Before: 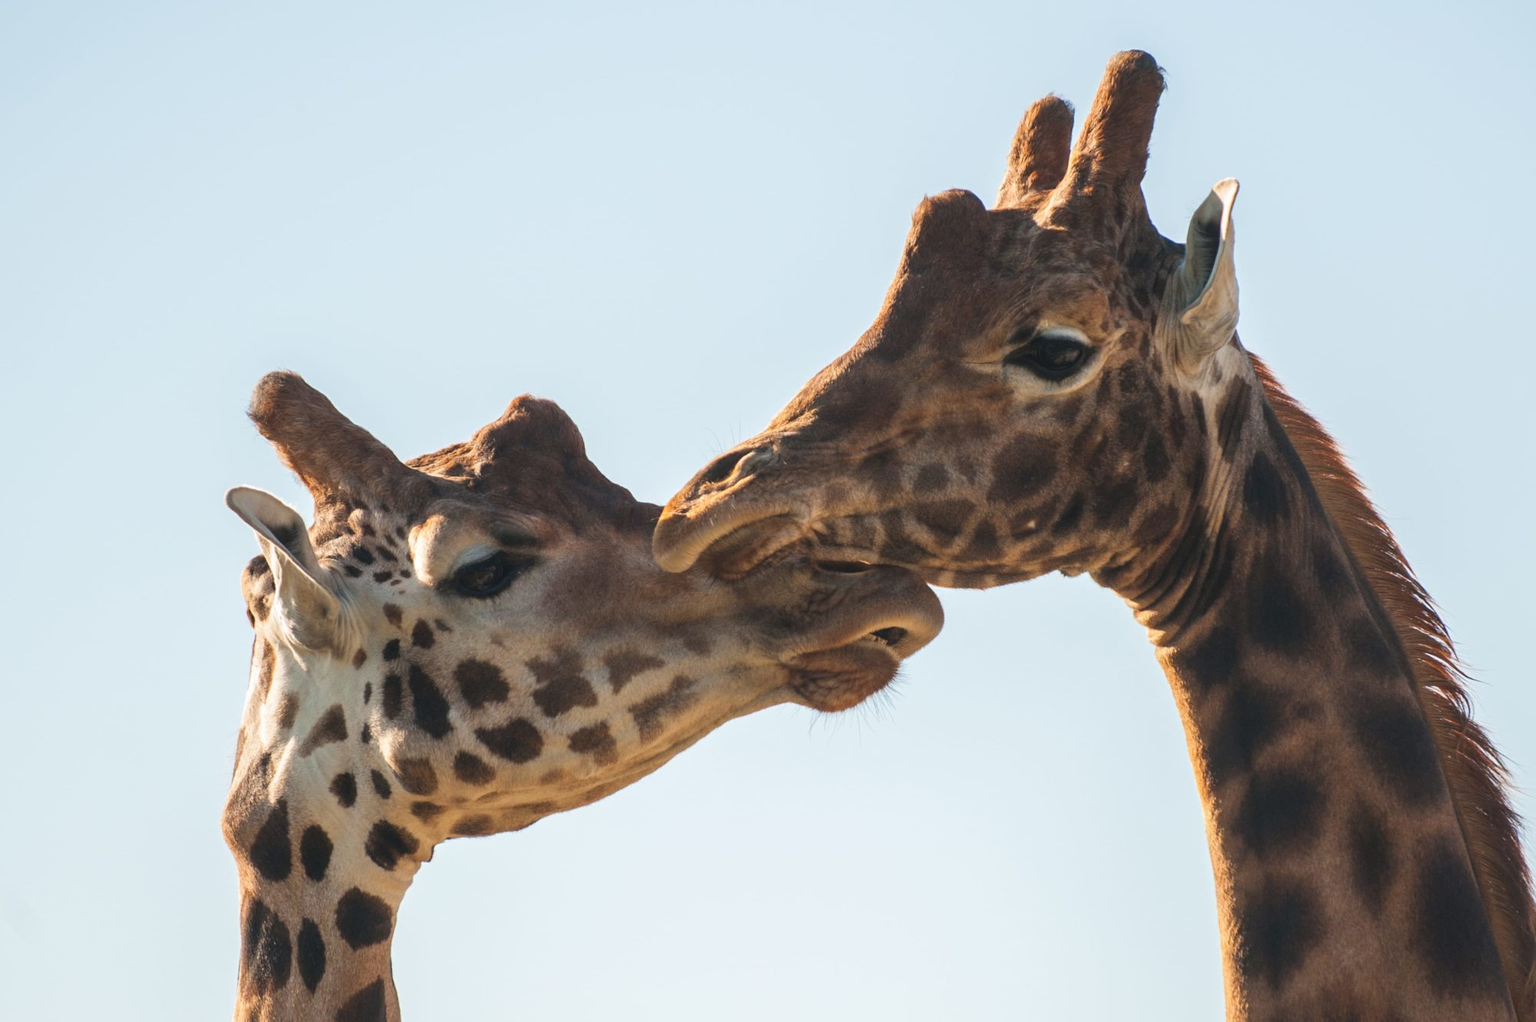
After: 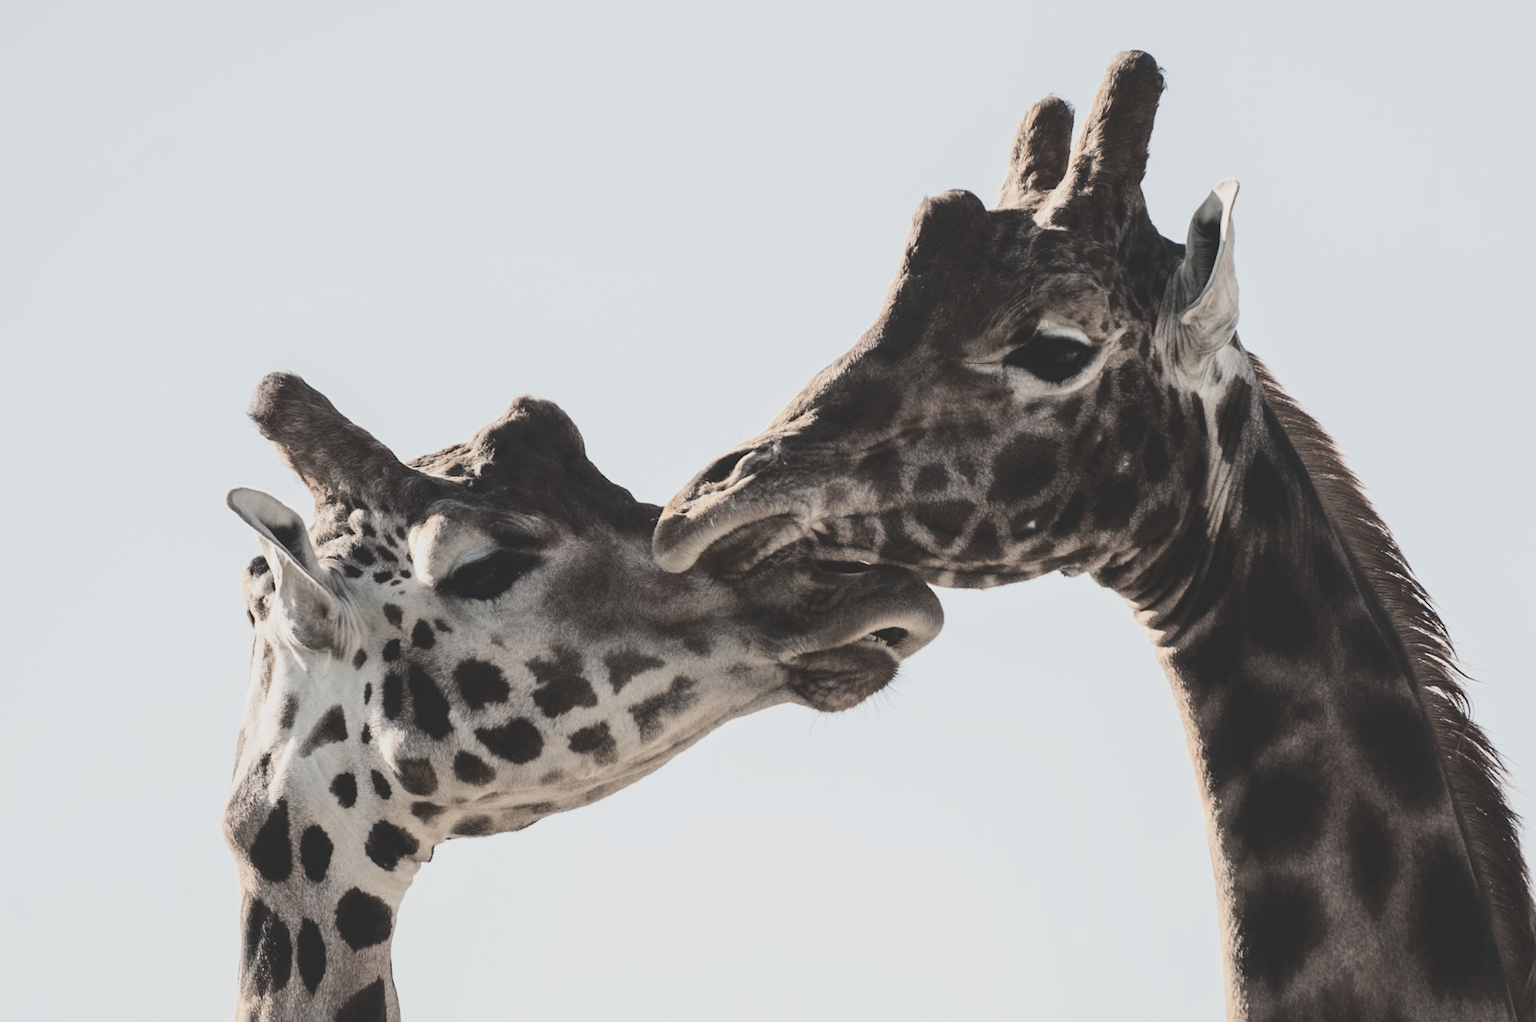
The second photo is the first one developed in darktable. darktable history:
filmic rgb: black relative exposure -7.65 EV, white relative exposure 4.56 EV, hardness 3.61, color science v6 (2022)
tone curve: curves: ch0 [(0, 0) (0.003, 0.172) (0.011, 0.177) (0.025, 0.177) (0.044, 0.177) (0.069, 0.178) (0.1, 0.181) (0.136, 0.19) (0.177, 0.208) (0.224, 0.226) (0.277, 0.274) (0.335, 0.338) (0.399, 0.43) (0.468, 0.535) (0.543, 0.635) (0.623, 0.726) (0.709, 0.815) (0.801, 0.882) (0.898, 0.936) (1, 1)], color space Lab, independent channels, preserve colors none
color correction: highlights b* -0.027, saturation 0.31
